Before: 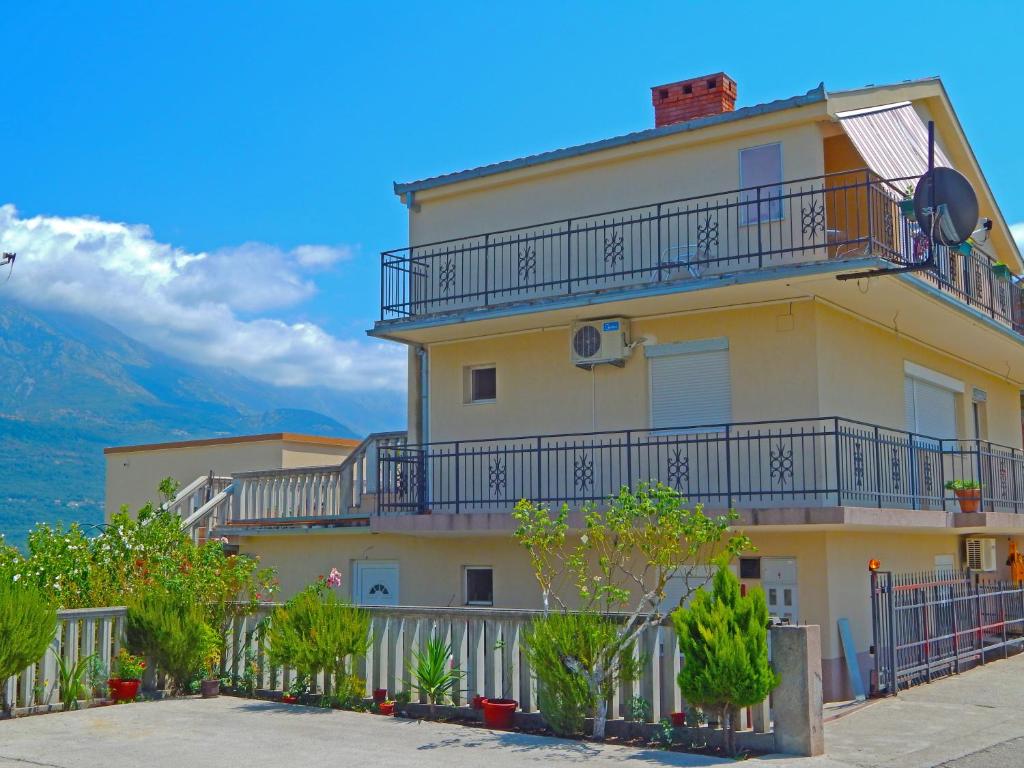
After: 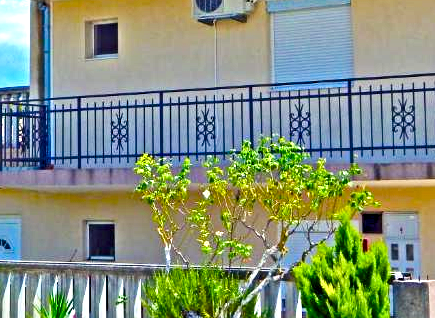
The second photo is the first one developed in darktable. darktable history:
contrast equalizer: octaves 7, y [[0.6 ×6], [0.55 ×6], [0 ×6], [0 ×6], [0 ×6]]
crop: left 36.922%, top 45.023%, right 20.55%, bottom 13.486%
color balance rgb: shadows lift › chroma 3.063%, shadows lift › hue 279.73°, power › hue 63.04°, perceptual saturation grading › global saturation 20%, perceptual saturation grading › highlights -50.217%, perceptual saturation grading › shadows 30.356%, perceptual brilliance grading › global brilliance 29.957%
contrast brightness saturation: contrast 0.148, brightness -0.012, saturation 0.101
